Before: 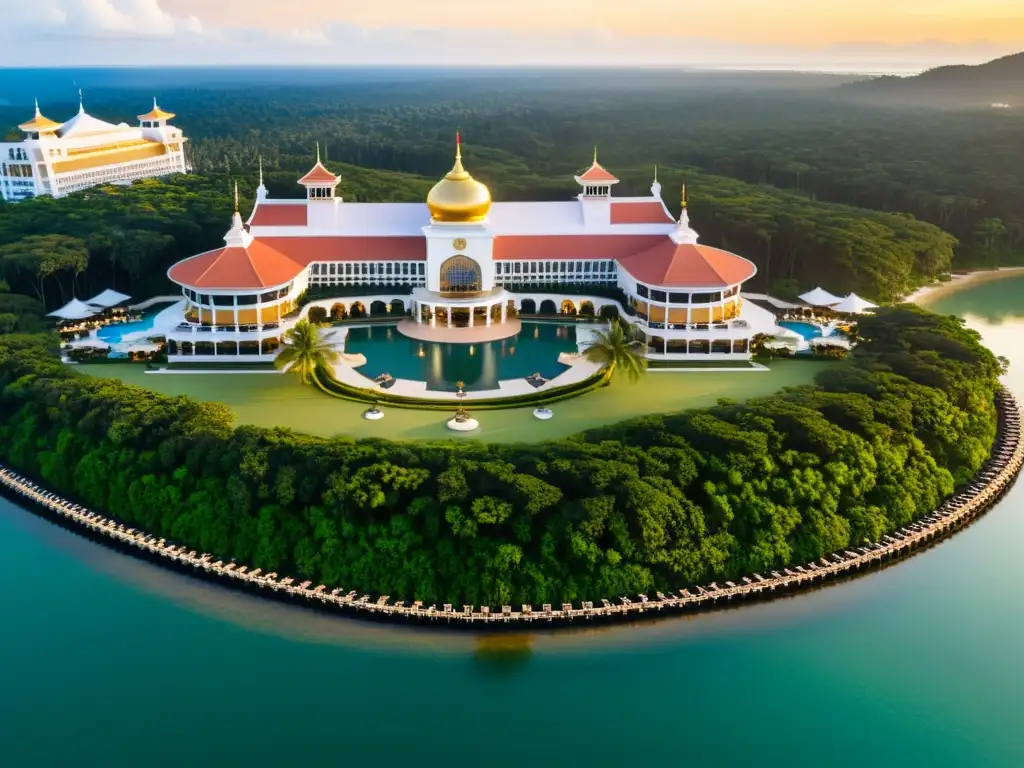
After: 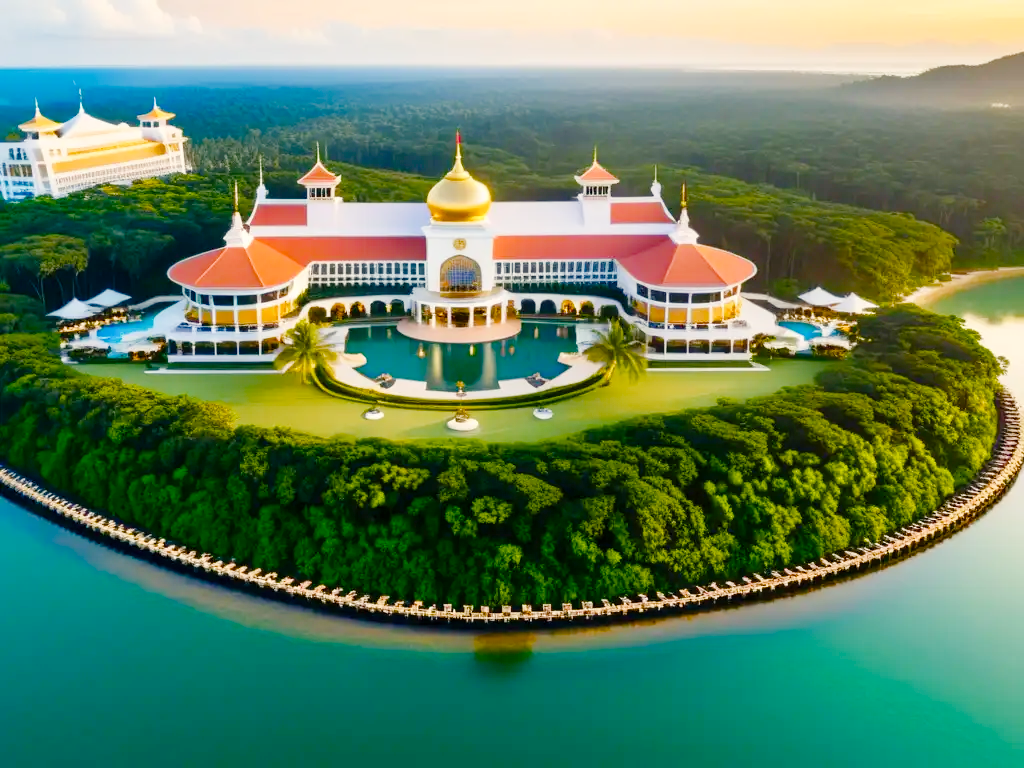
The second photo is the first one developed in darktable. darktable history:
color balance rgb: highlights gain › chroma 3.008%, highlights gain › hue 77.84°, perceptual saturation grading › global saturation 20%, perceptual saturation grading › highlights -25.305%, perceptual saturation grading › shadows 50.455%, global vibrance 20%
tone curve: curves: ch0 [(0, 0) (0.003, 0.004) (0.011, 0.015) (0.025, 0.033) (0.044, 0.059) (0.069, 0.093) (0.1, 0.133) (0.136, 0.182) (0.177, 0.237) (0.224, 0.3) (0.277, 0.369) (0.335, 0.437) (0.399, 0.511) (0.468, 0.584) (0.543, 0.656) (0.623, 0.729) (0.709, 0.8) (0.801, 0.872) (0.898, 0.935) (1, 1)], preserve colors none
